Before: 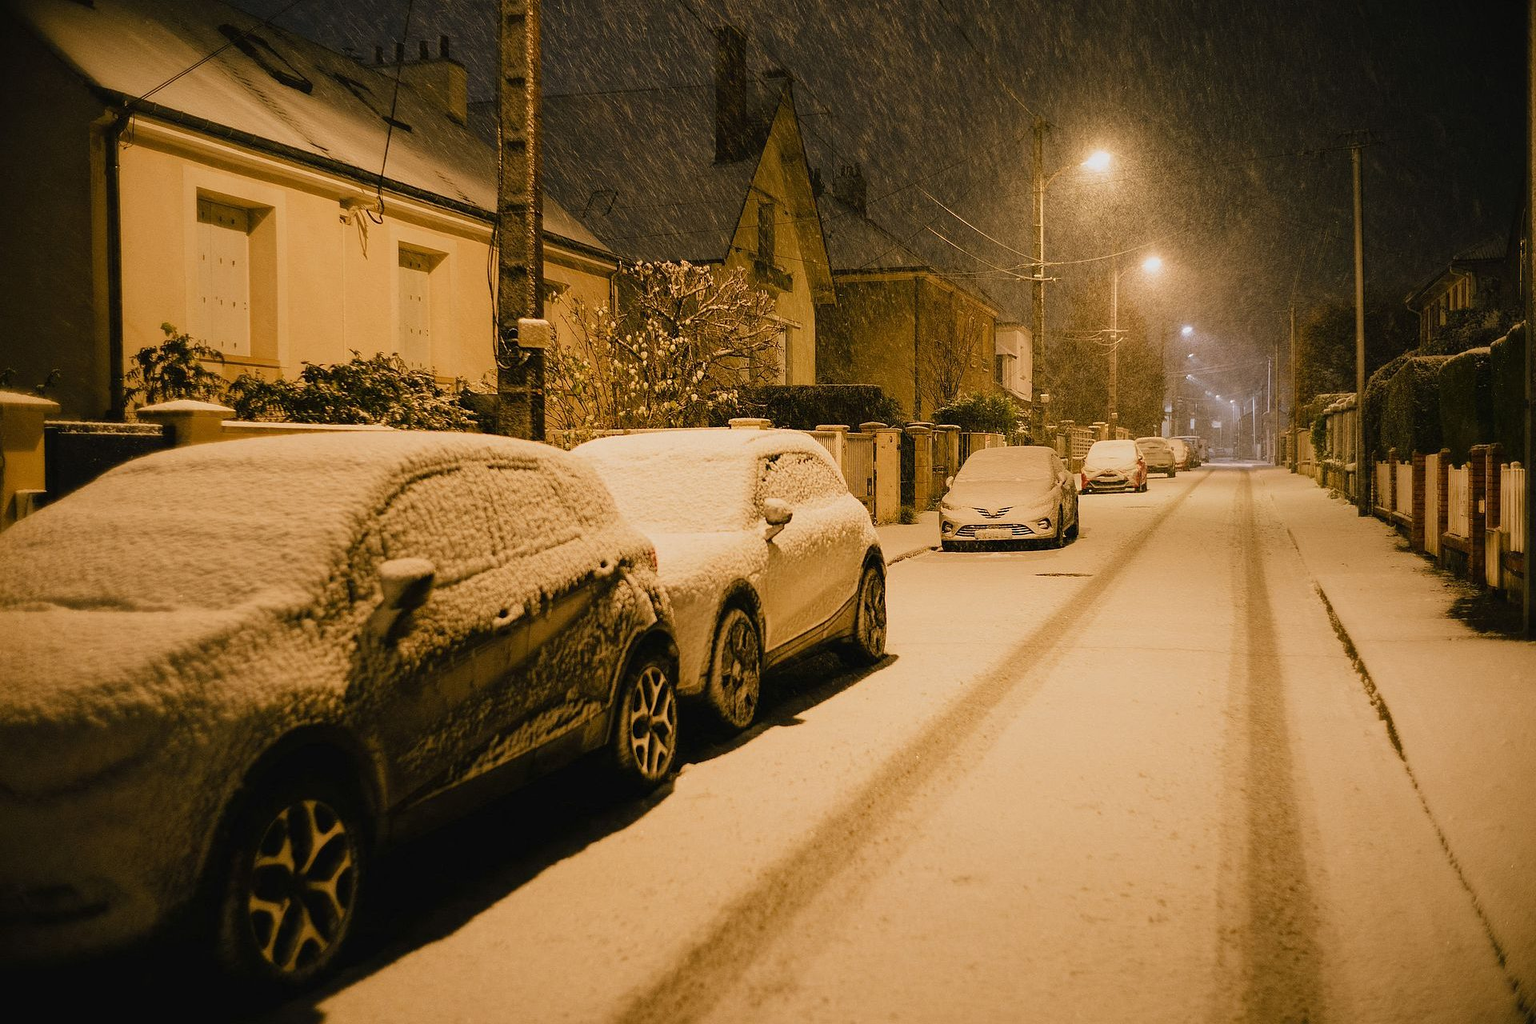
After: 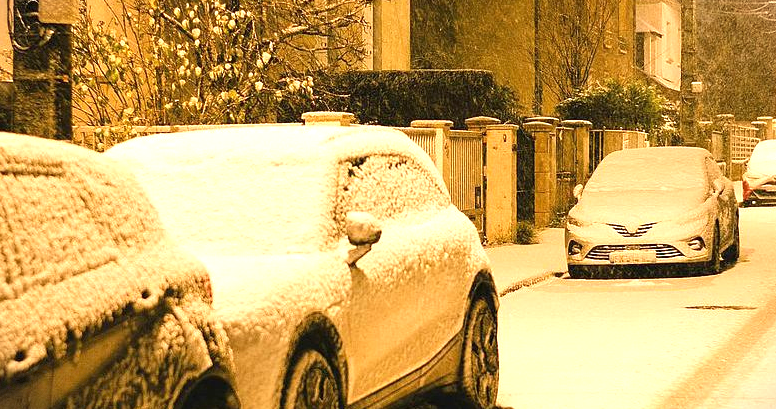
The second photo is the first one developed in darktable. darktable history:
exposure: black level correction 0, exposure 1.1 EV, compensate exposure bias true, compensate highlight preservation false
crop: left 31.751%, top 32.172%, right 27.8%, bottom 35.83%
vignetting: fall-off start 100%, brightness -0.406, saturation -0.3, width/height ratio 1.324, dithering 8-bit output, unbound false
